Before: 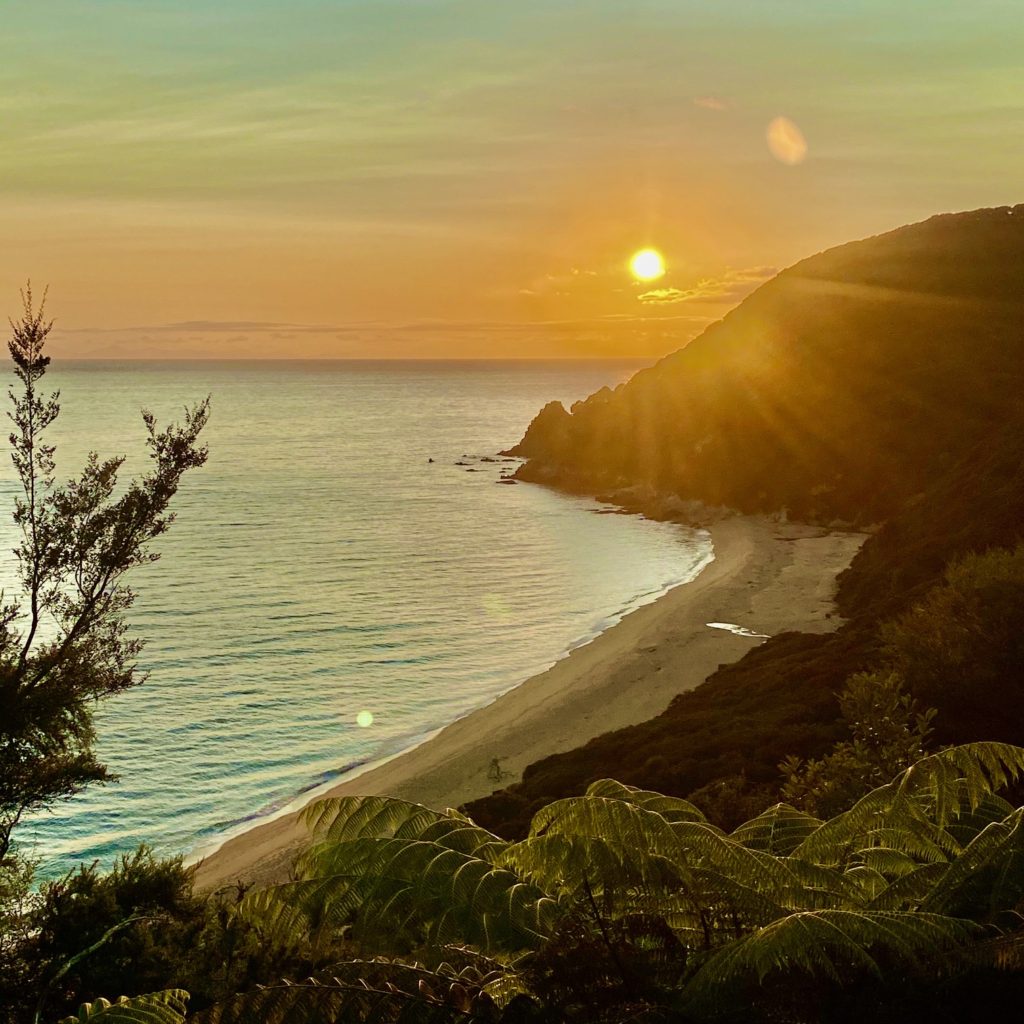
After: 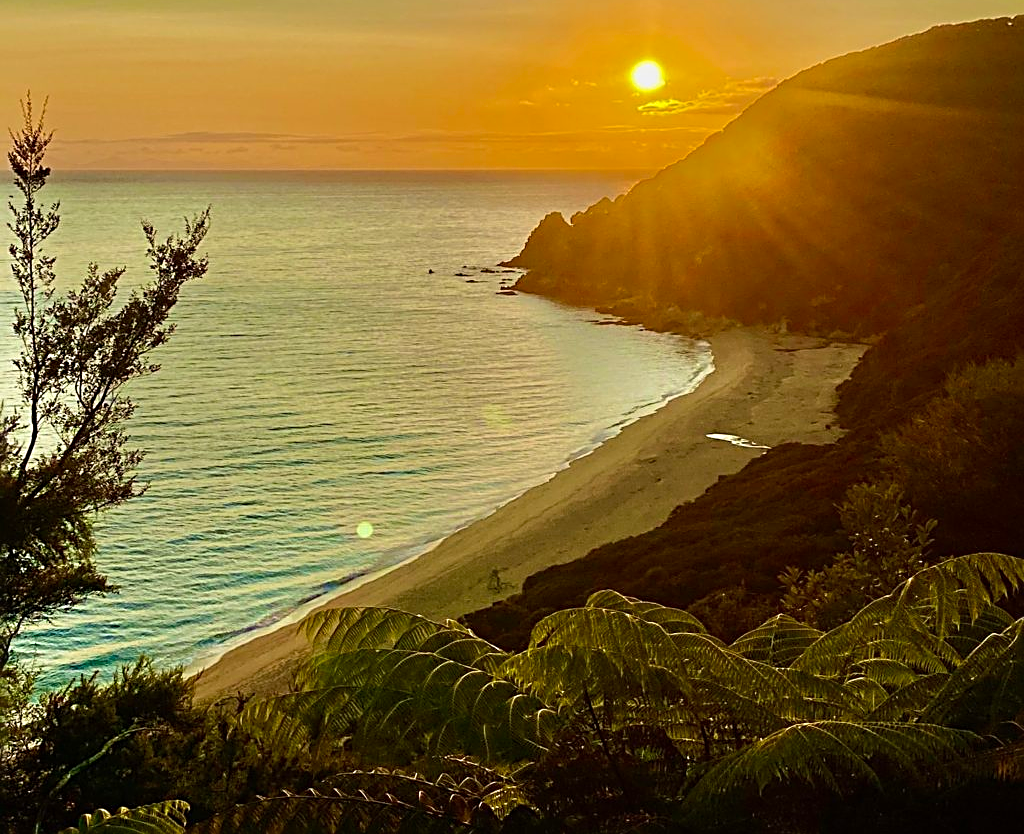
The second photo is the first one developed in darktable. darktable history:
sharpen: radius 2.531, amount 0.628
crop and rotate: top 18.507%
color correction: saturation 1.32
